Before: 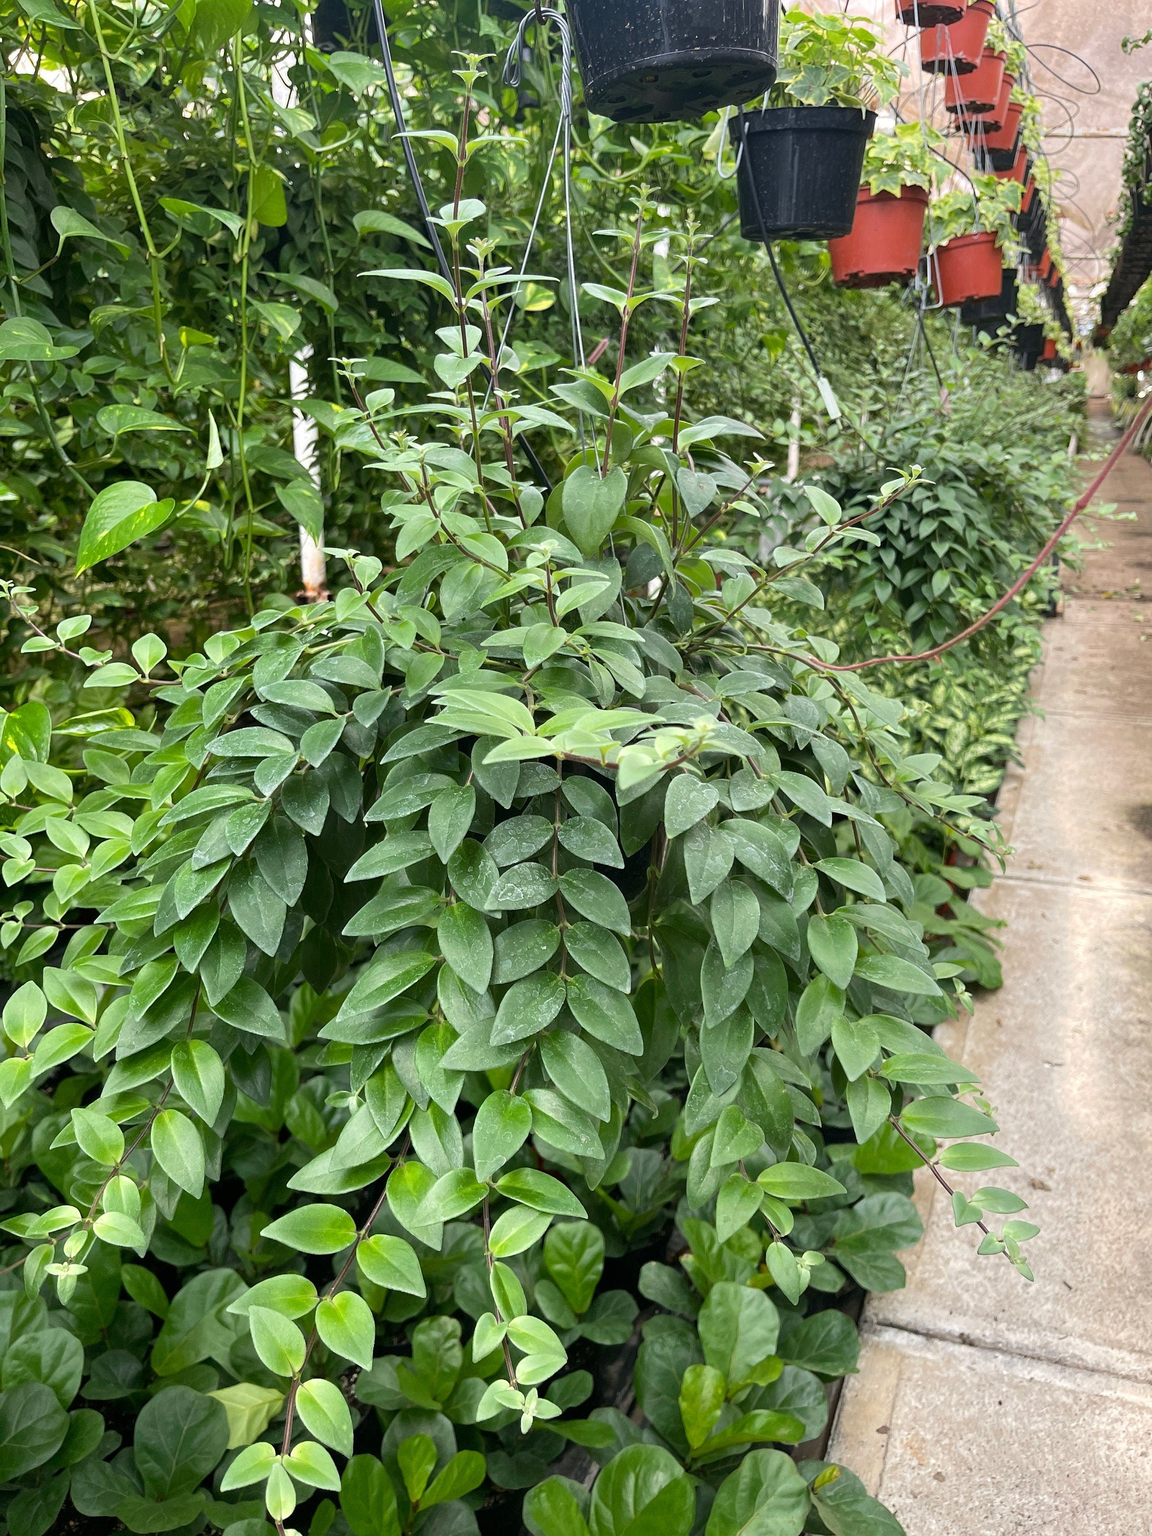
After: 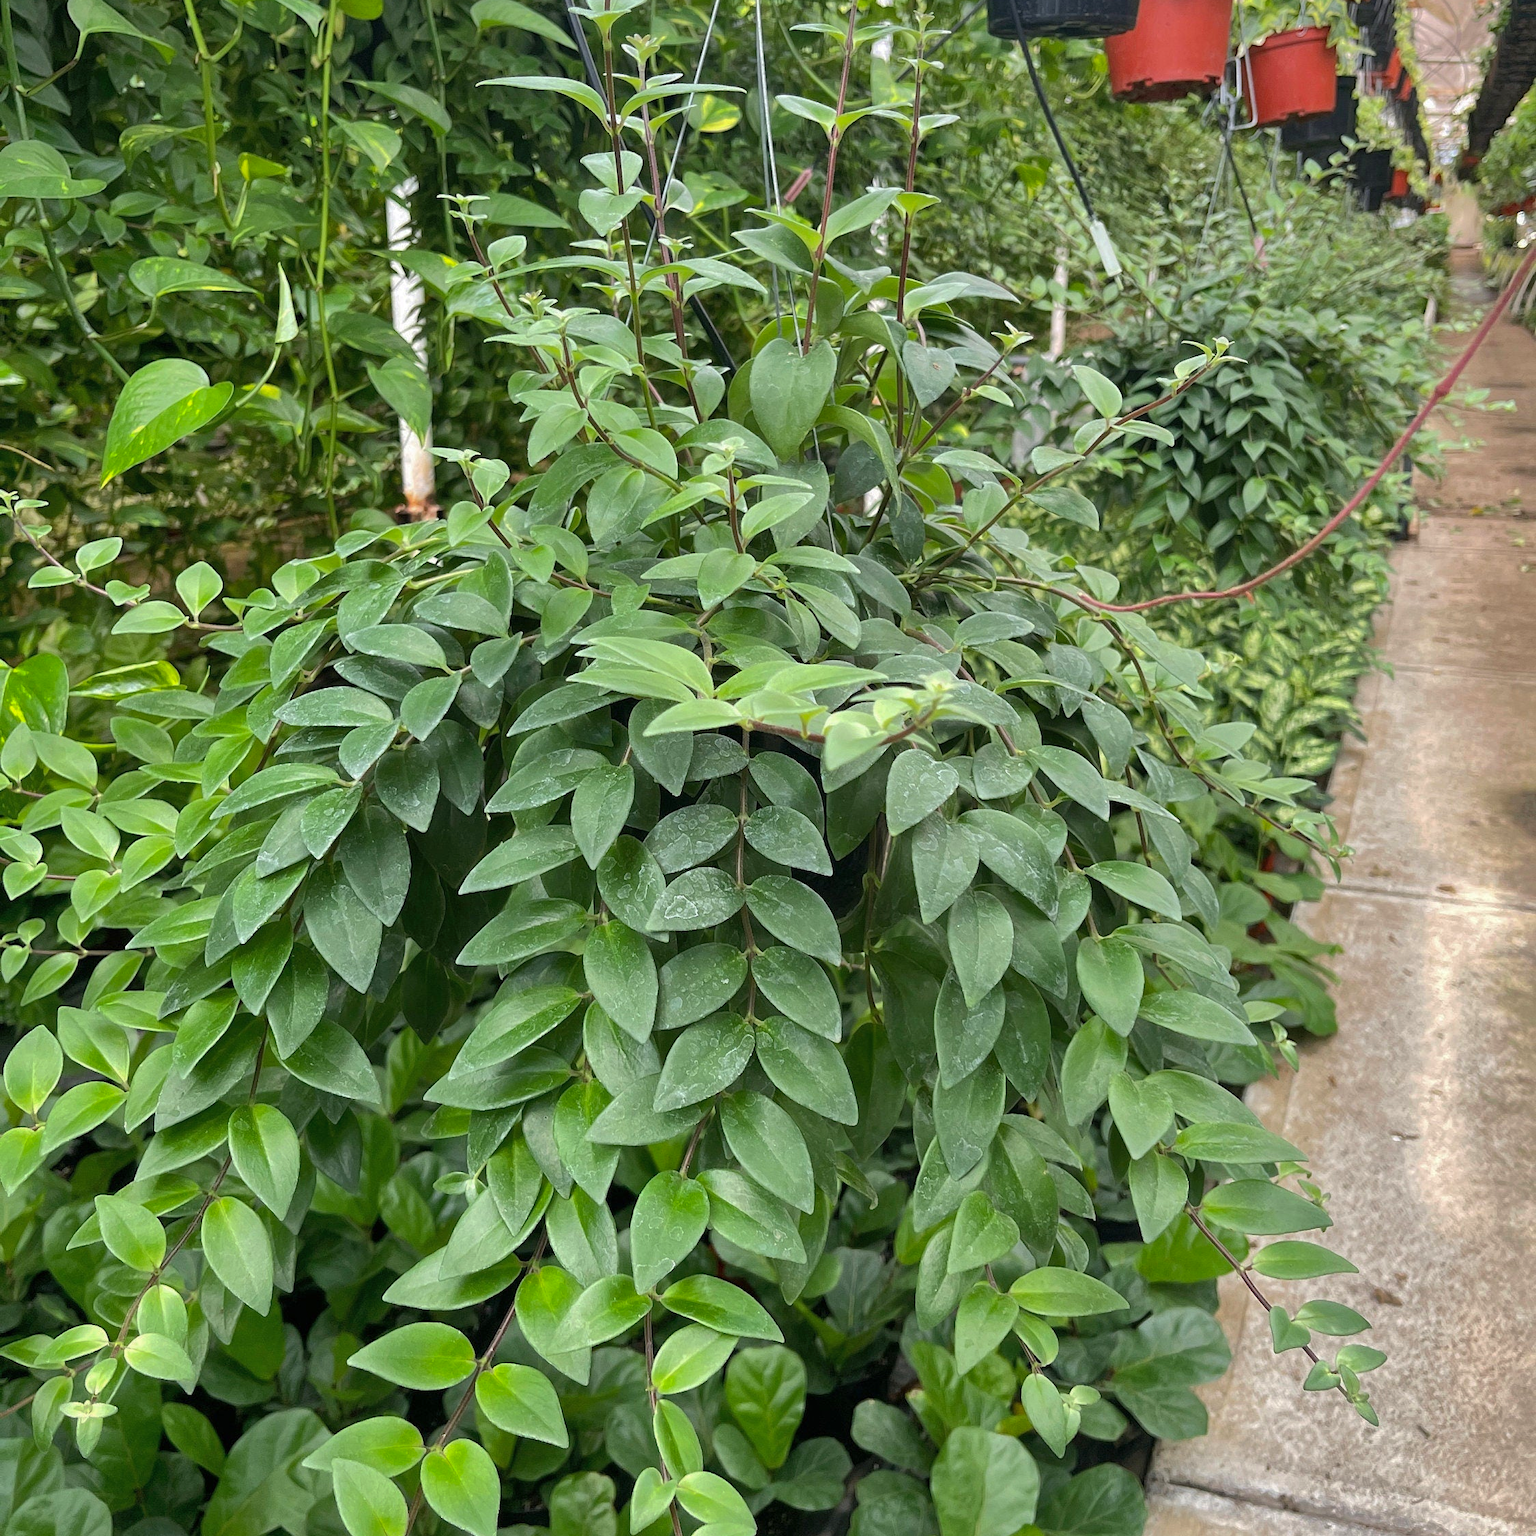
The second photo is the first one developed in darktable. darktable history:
crop: top 13.819%, bottom 11.169%
color correction: highlights a* 0.003, highlights b* -0.283
shadows and highlights: shadows 40, highlights -60
color zones: curves: ch1 [(0, 0.525) (0.143, 0.556) (0.286, 0.52) (0.429, 0.5) (0.571, 0.5) (0.714, 0.5) (0.857, 0.503) (1, 0.525)]
